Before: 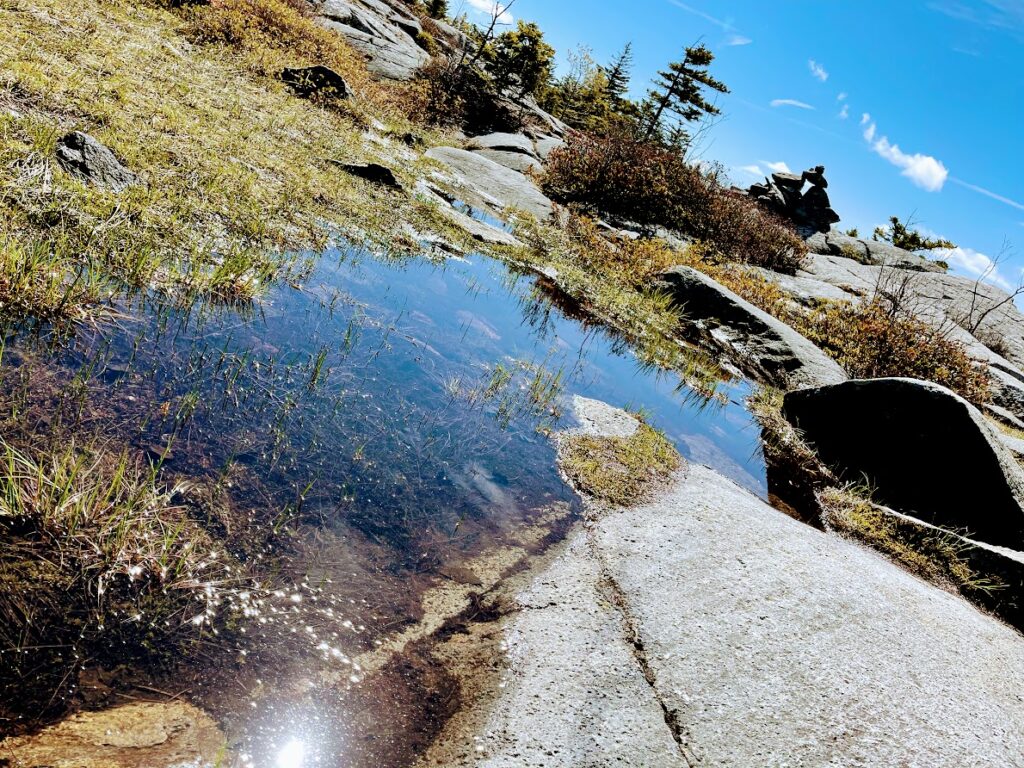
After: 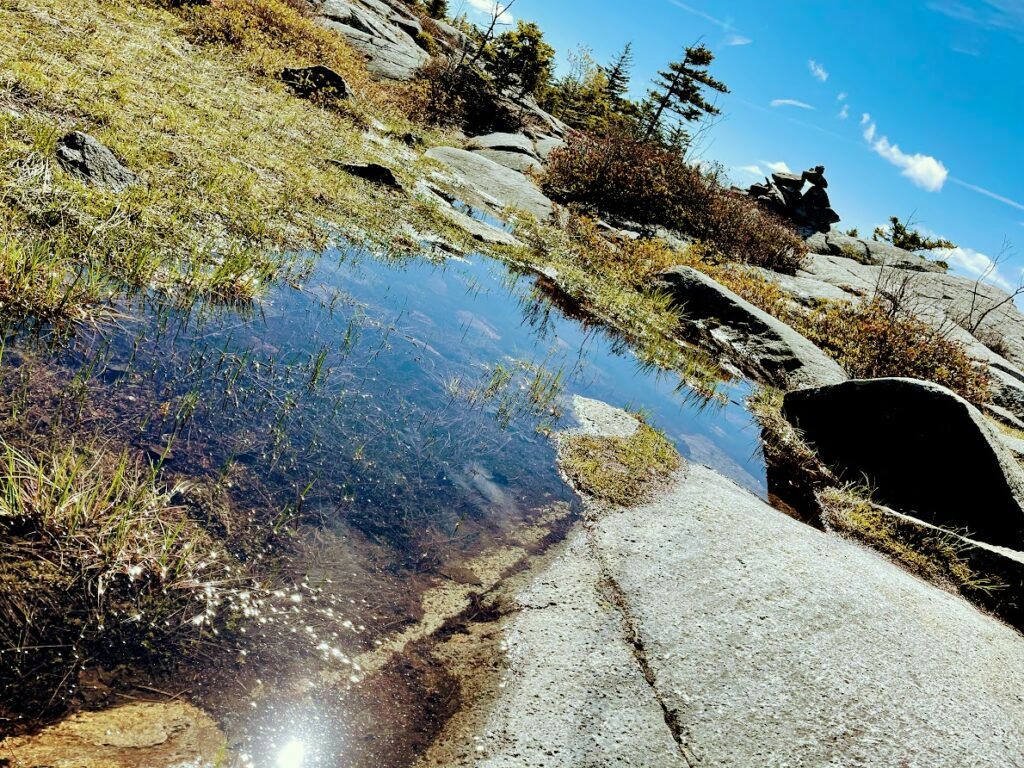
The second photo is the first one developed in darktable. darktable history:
shadows and highlights: low approximation 0.01, soften with gaussian
color correction: highlights a* -4.31, highlights b* 6.76
